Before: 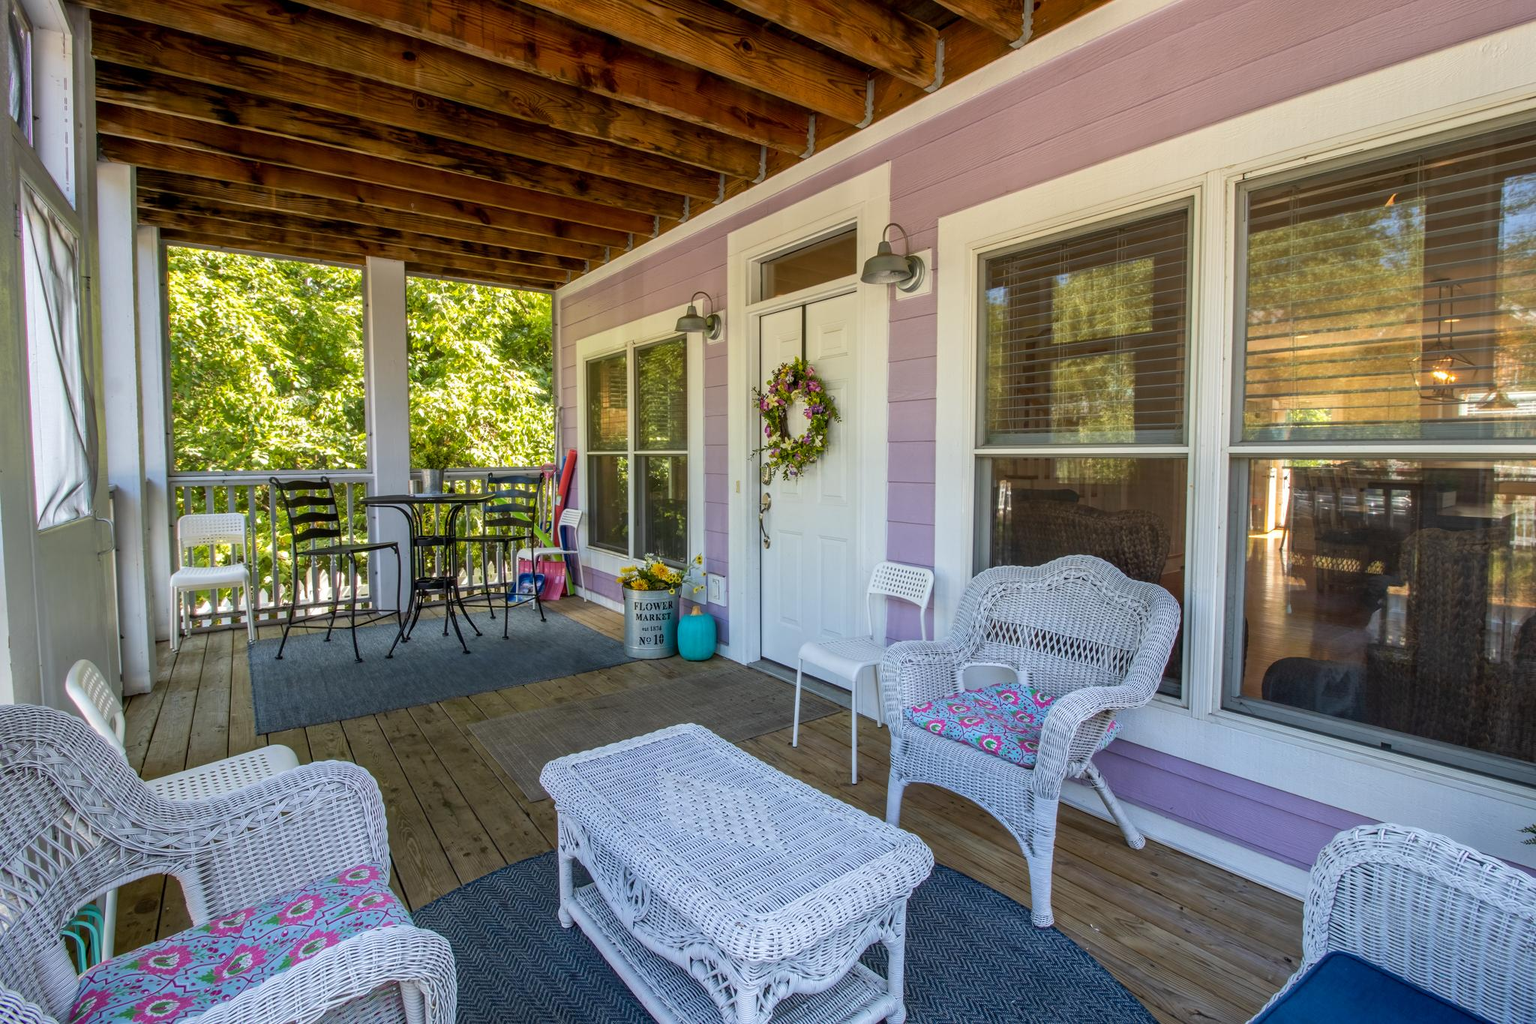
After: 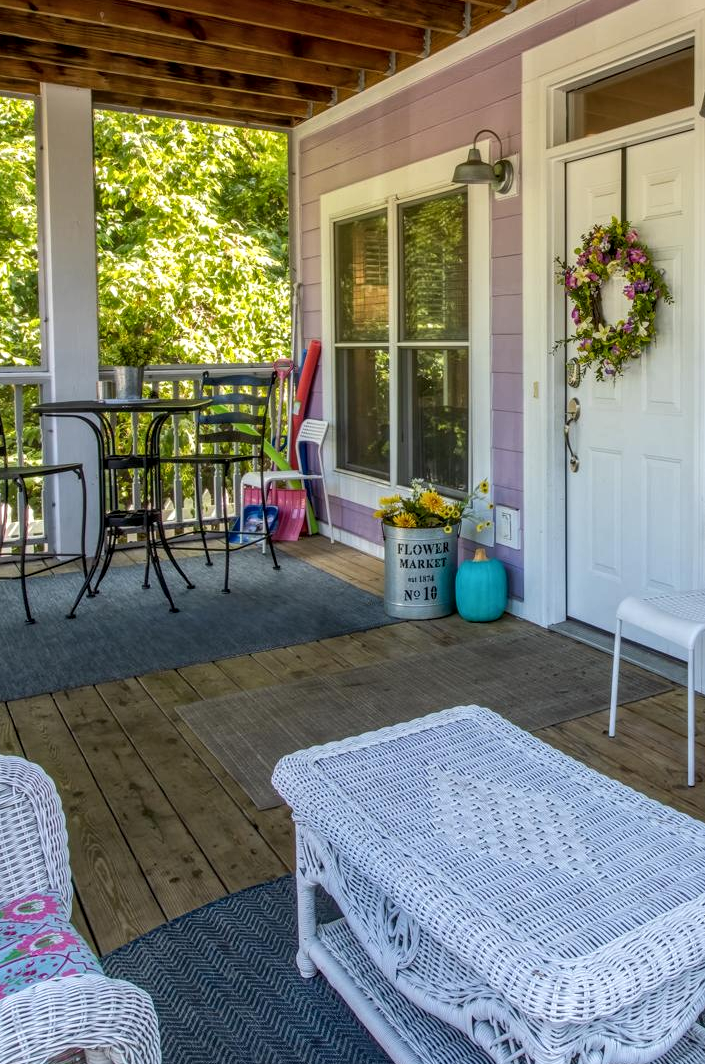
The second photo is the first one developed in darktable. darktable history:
crop and rotate: left 21.881%, top 18.999%, right 43.693%, bottom 2.996%
local contrast: on, module defaults
